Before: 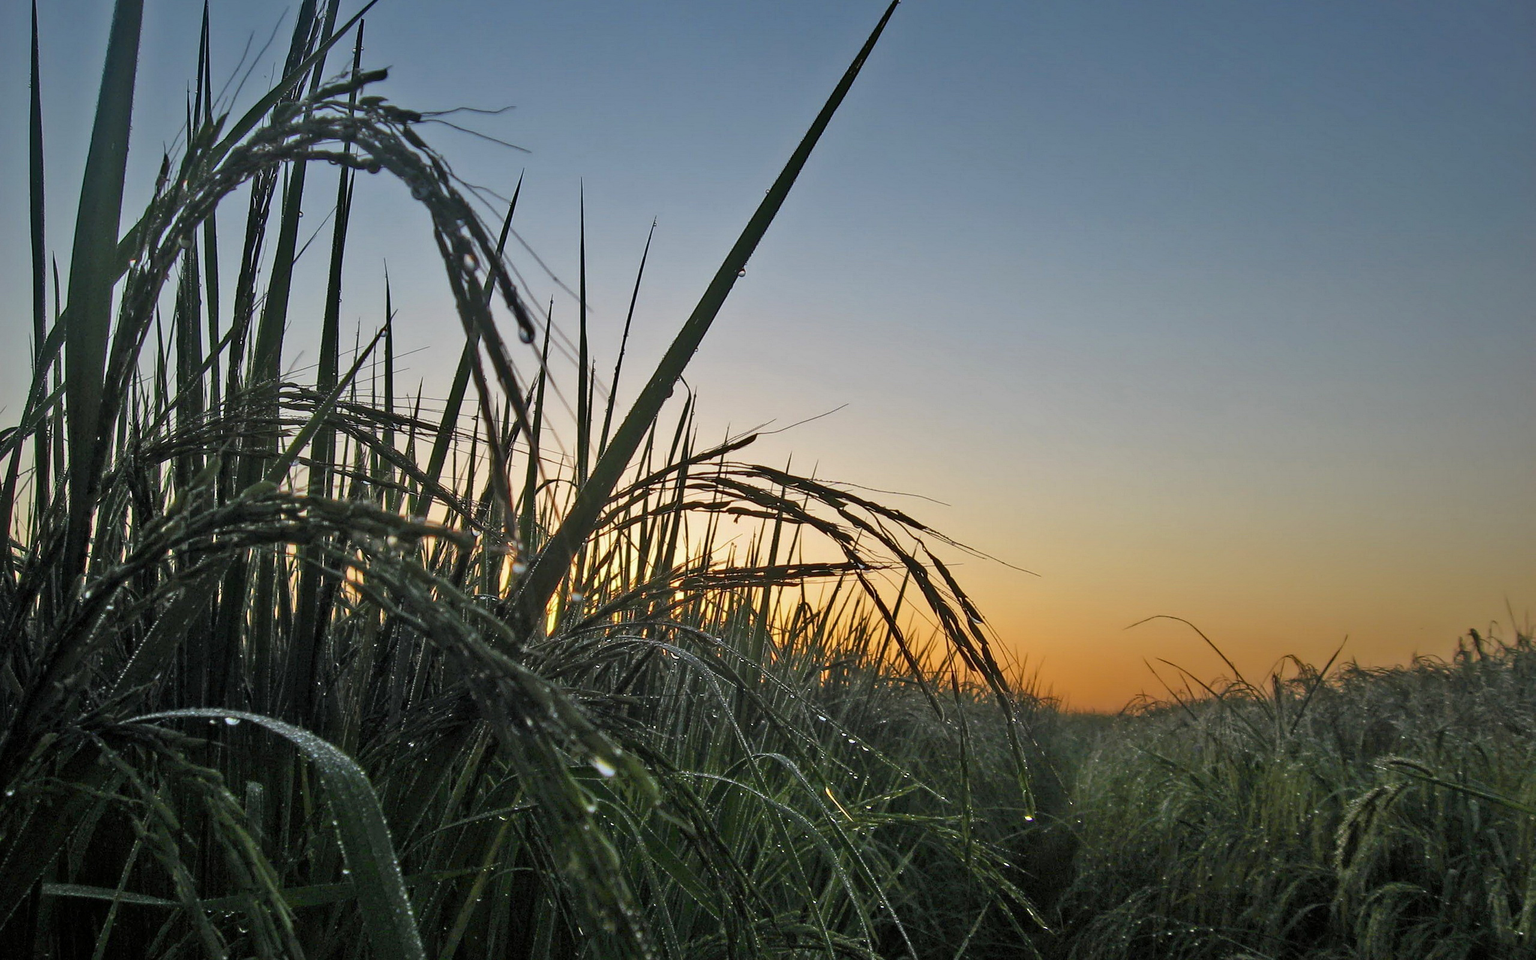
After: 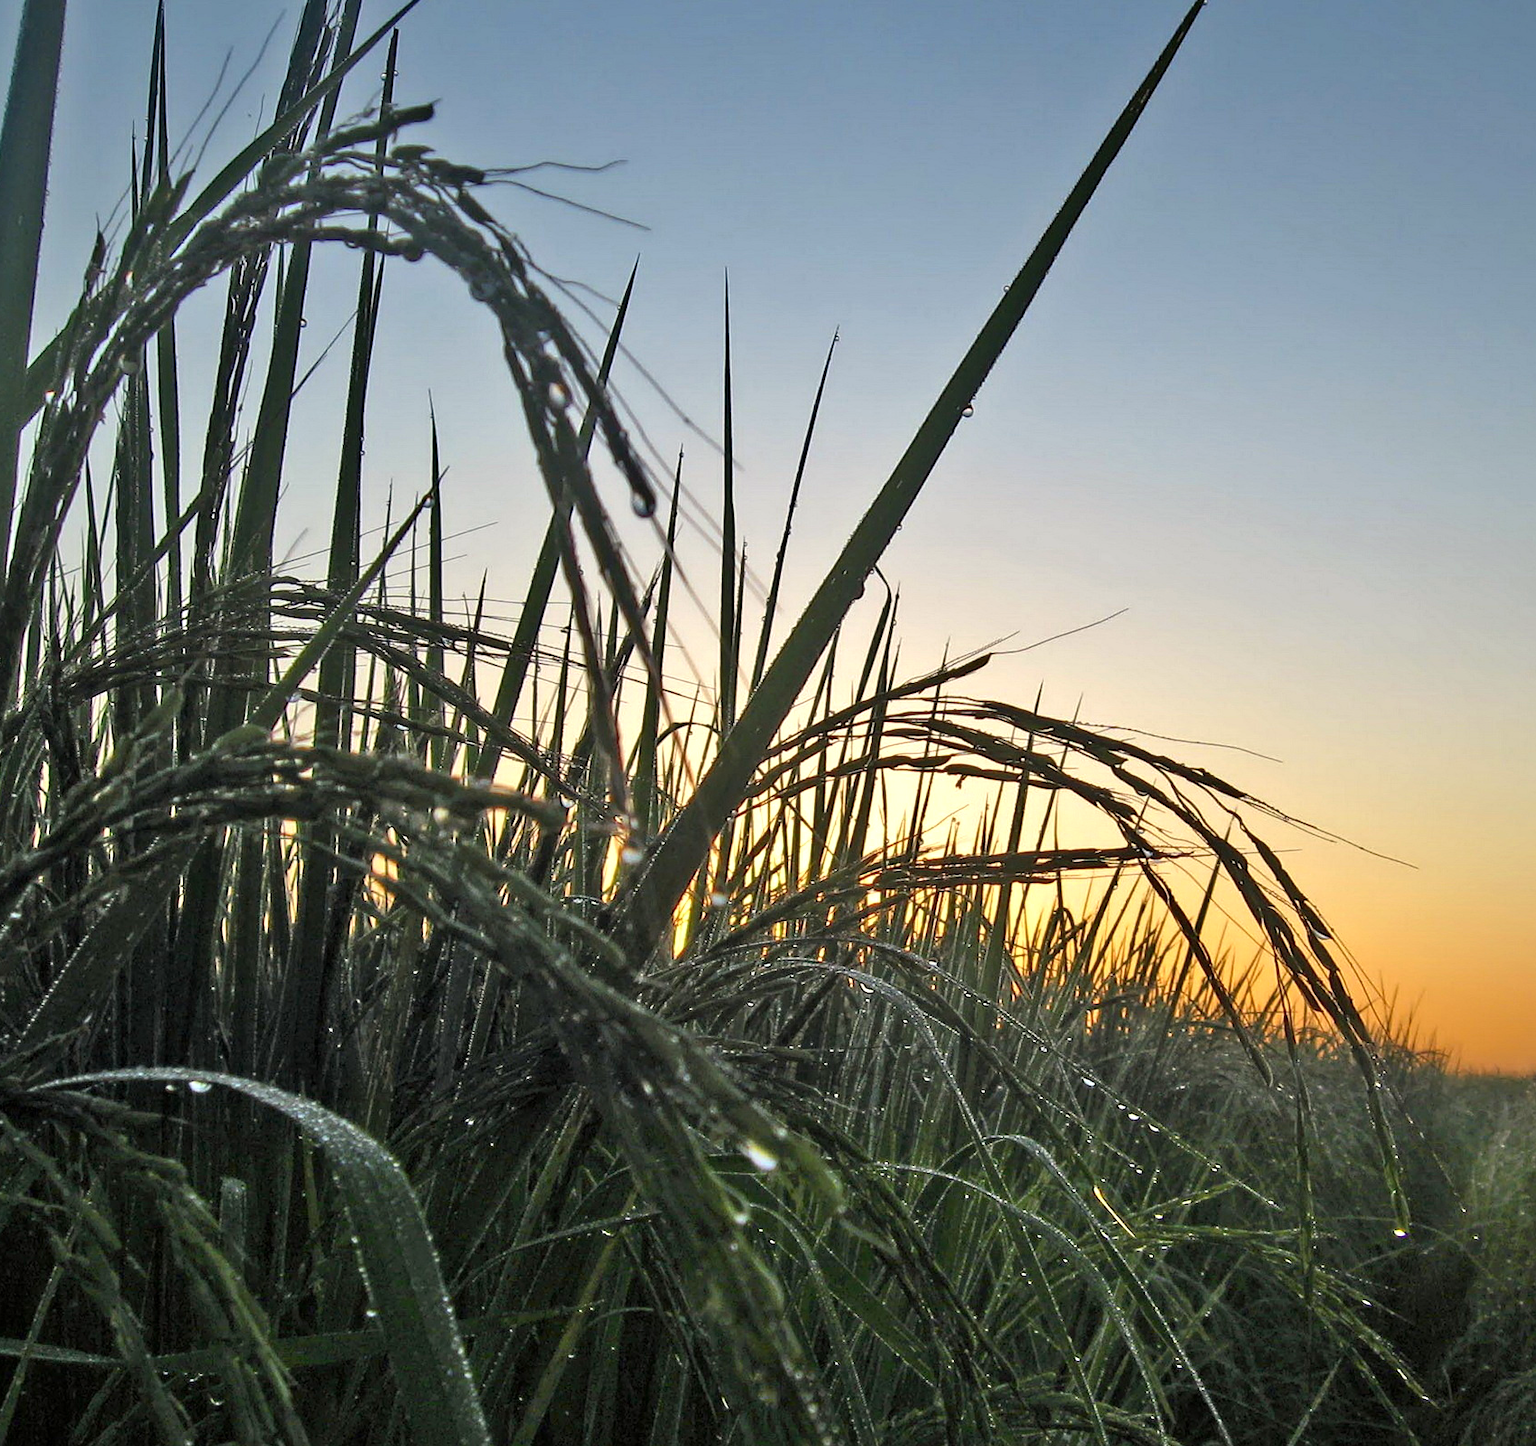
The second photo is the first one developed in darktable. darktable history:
crop and rotate: left 6.507%, right 27.118%
exposure: exposure 0.506 EV, compensate exposure bias true, compensate highlight preservation false
color correction: highlights b* 2.92
